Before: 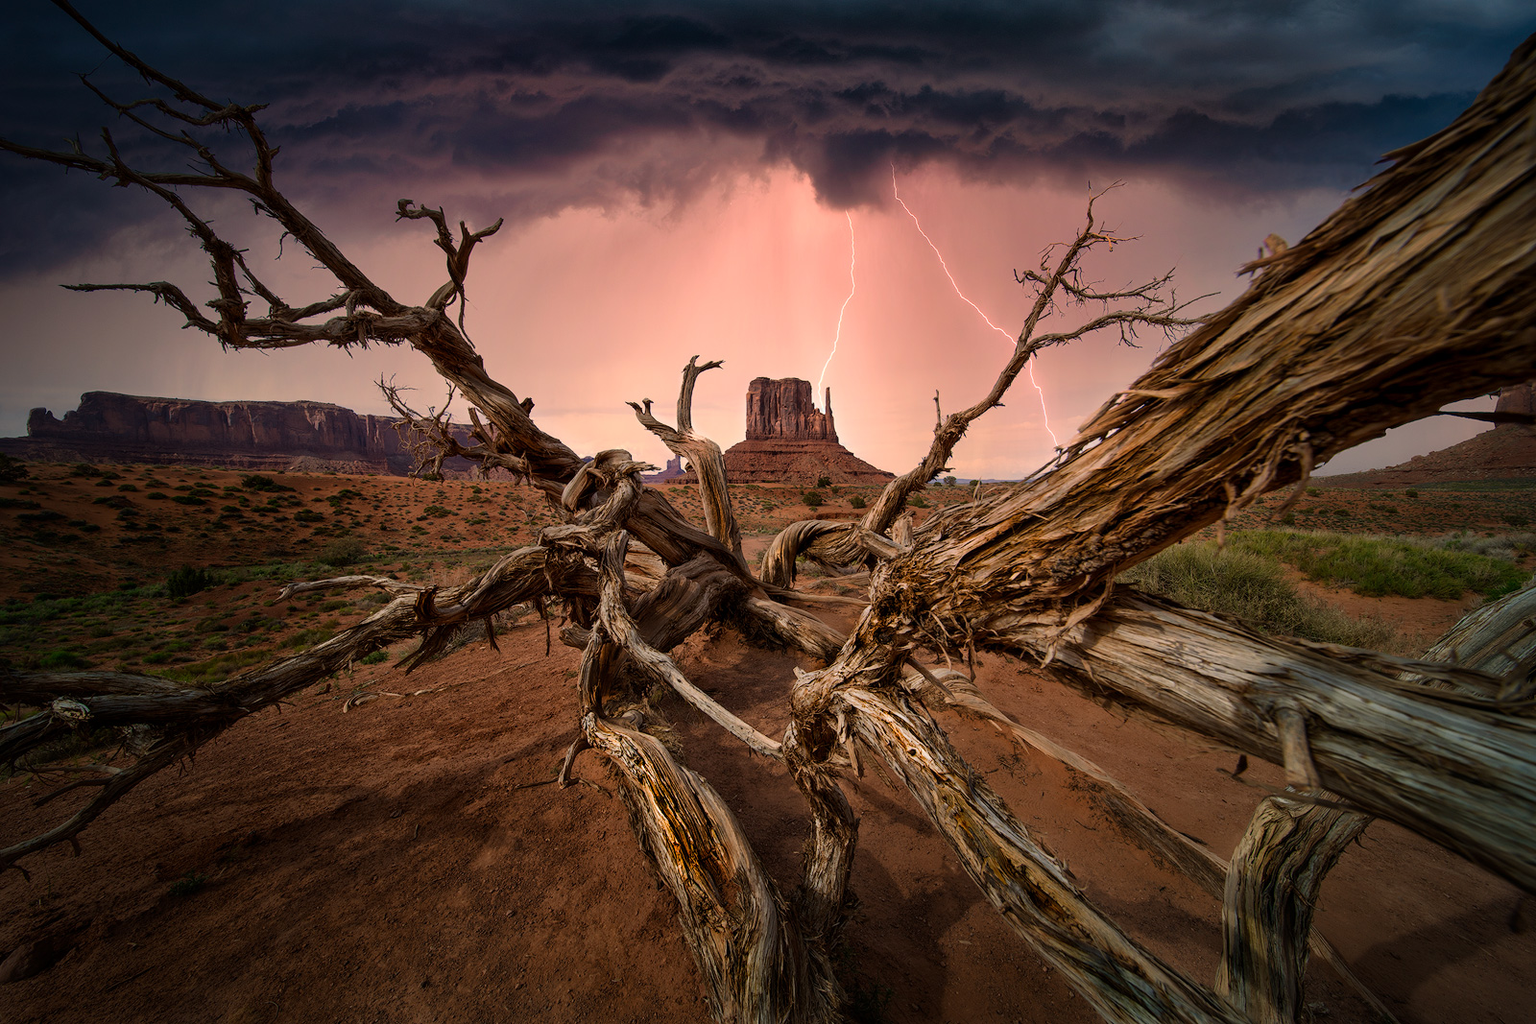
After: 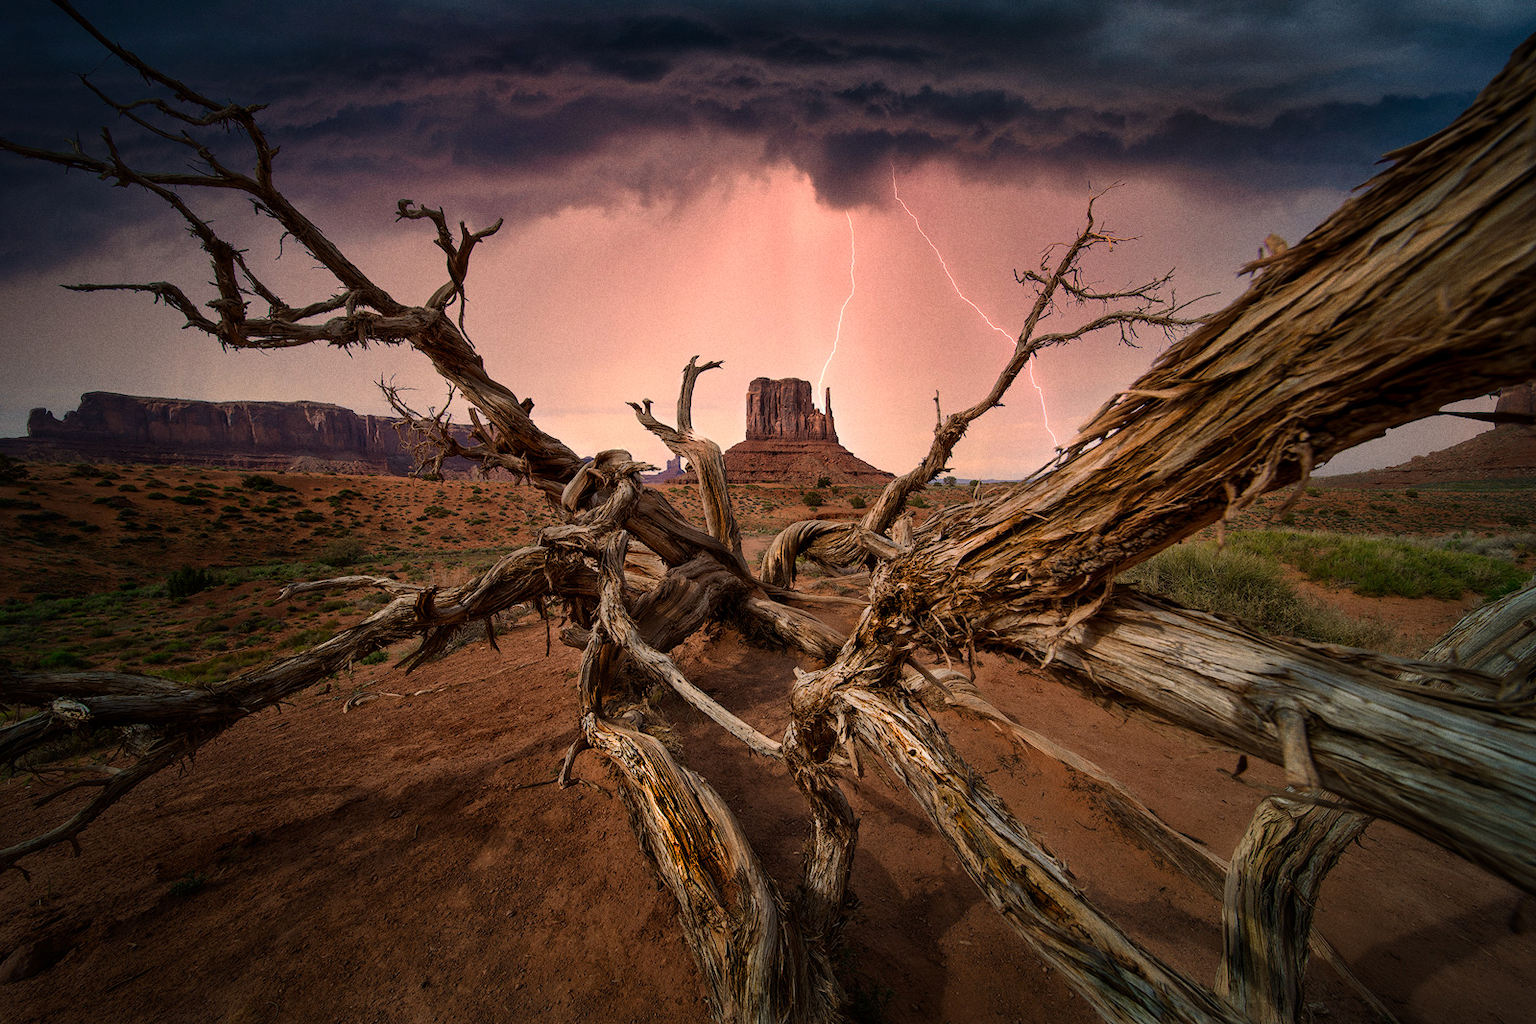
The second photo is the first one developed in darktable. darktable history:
levels: levels [0, 0.498, 1]
white balance: red 1, blue 1
grain: coarseness 0.09 ISO
